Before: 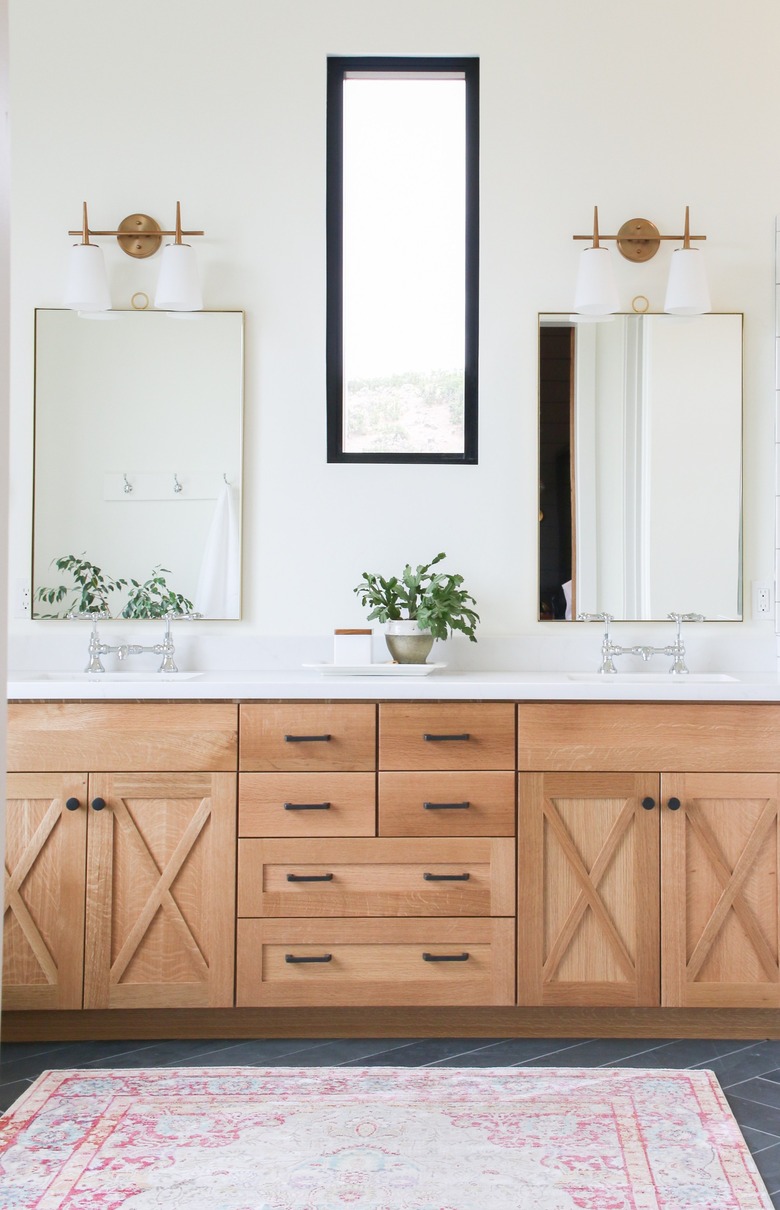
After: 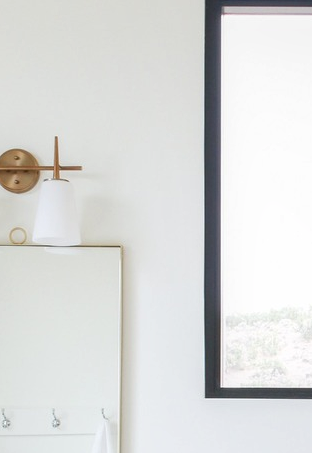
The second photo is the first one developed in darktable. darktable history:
levels: levels [0, 0.476, 0.951]
crop: left 15.738%, top 5.441%, right 44.212%, bottom 57.046%
contrast brightness saturation: contrast -0.104, saturation -0.086
local contrast: on, module defaults
